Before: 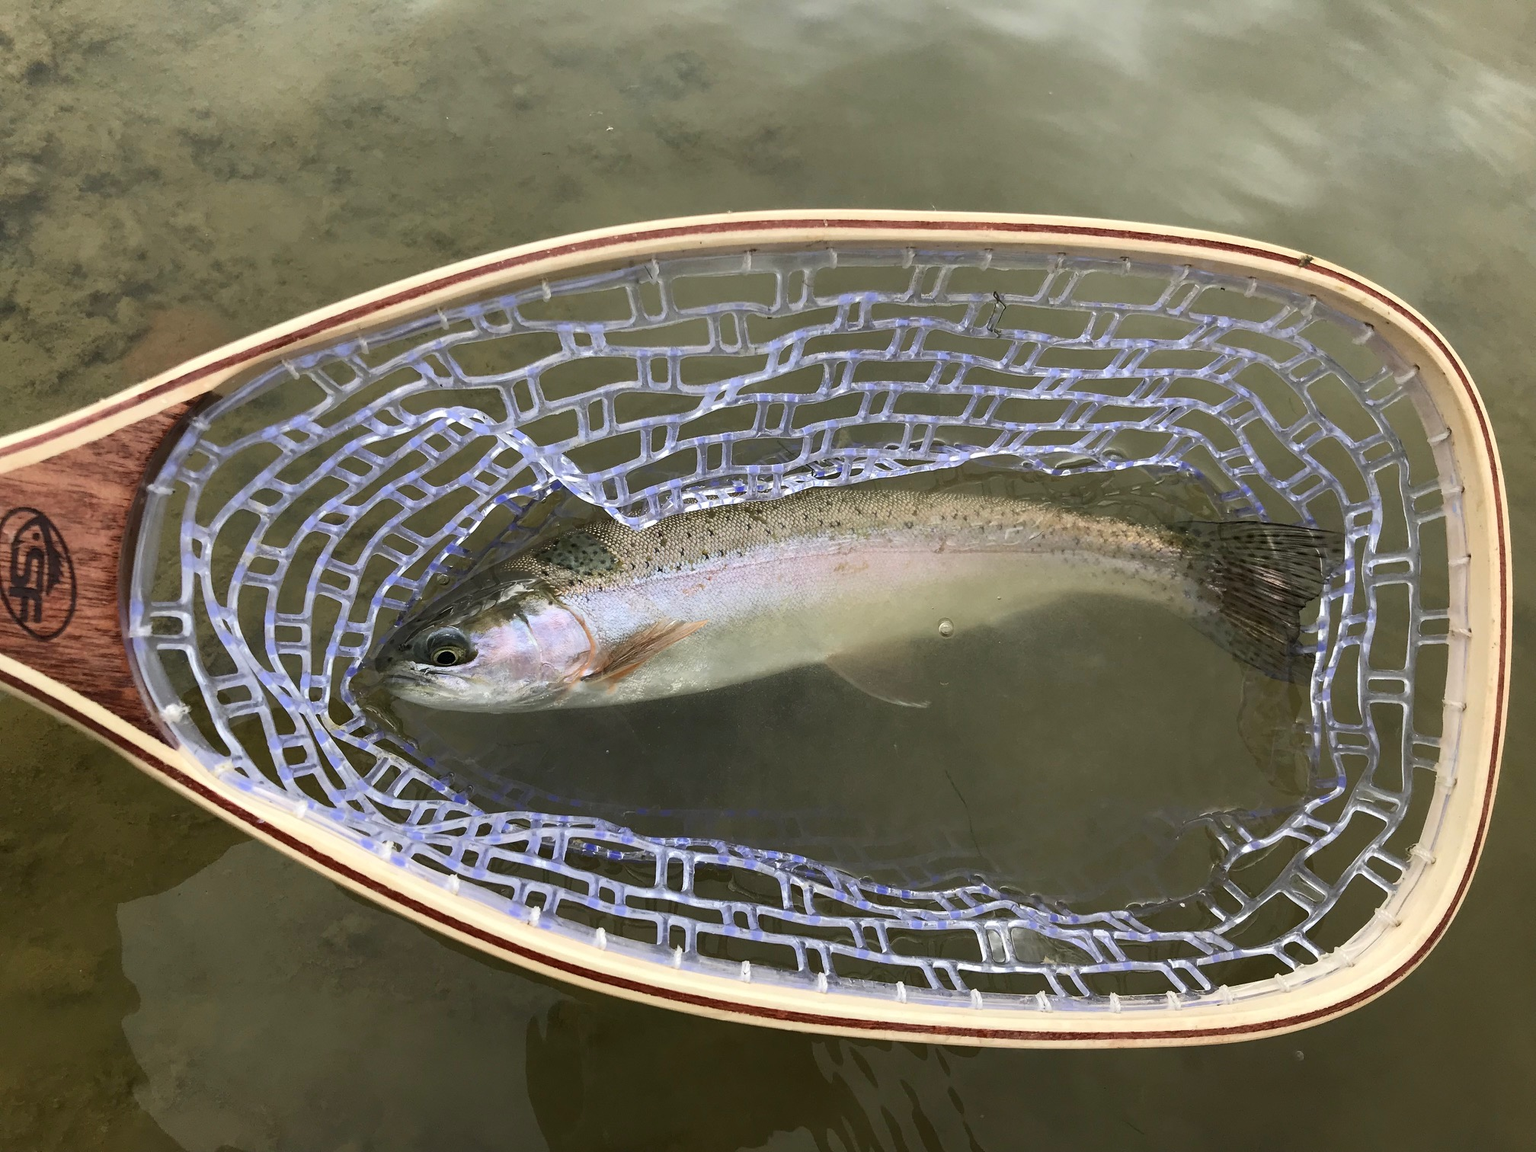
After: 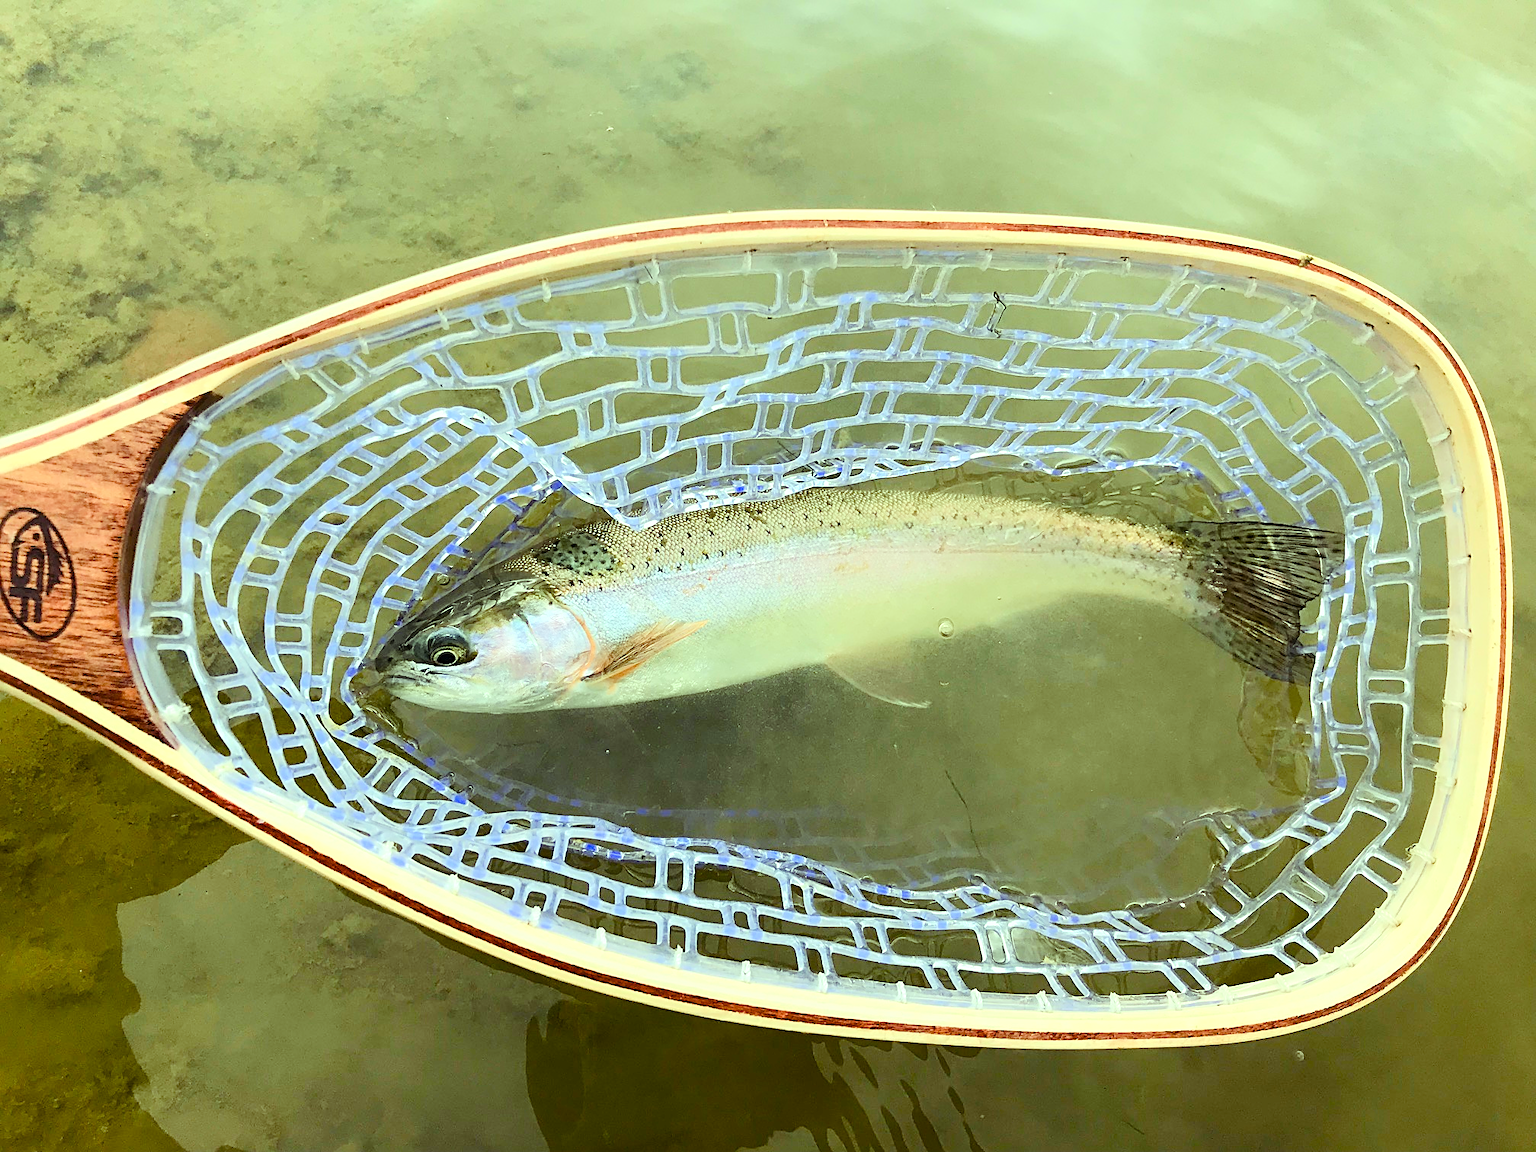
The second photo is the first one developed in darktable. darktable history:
tone equalizer: -7 EV 0.158 EV, -6 EV 0.583 EV, -5 EV 1.18 EV, -4 EV 1.37 EV, -3 EV 1.17 EV, -2 EV 0.6 EV, -1 EV 0.156 EV, edges refinement/feathering 500, mask exposure compensation -1.57 EV, preserve details no
color balance rgb: highlights gain › luminance 15.18%, highlights gain › chroma 6.96%, highlights gain › hue 124.92°, perceptual saturation grading › global saturation 20%, perceptual saturation grading › highlights -25.557%, perceptual saturation grading › shadows 50.119%, perceptual brilliance grading › global brilliance 2.339%, perceptual brilliance grading › highlights -3.826%, global vibrance 20%
sharpen: on, module defaults
